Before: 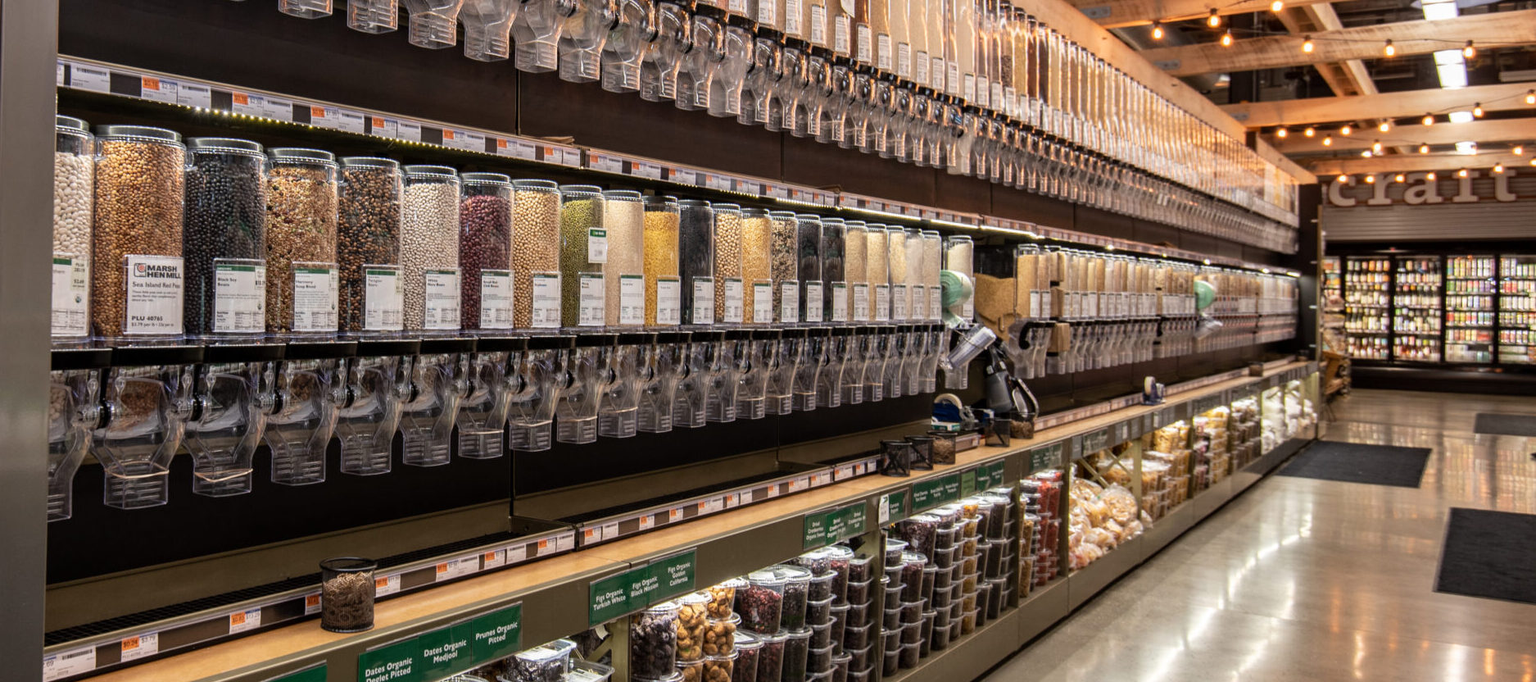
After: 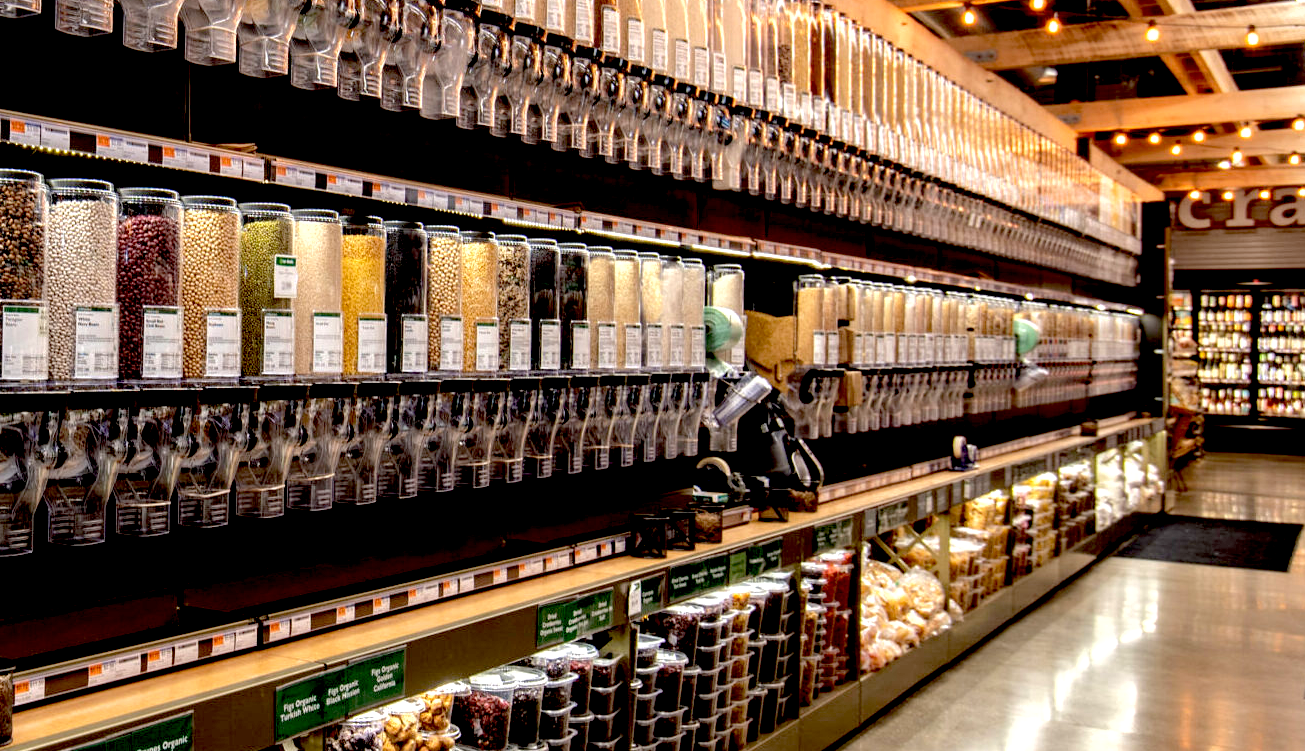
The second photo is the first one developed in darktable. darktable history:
shadows and highlights: shadows 10.53, white point adjustment 0.904, highlights -38.15
crop and rotate: left 23.707%, top 2.867%, right 6.682%, bottom 6.757%
exposure: black level correction 0.039, exposure 0.499 EV, compensate highlight preservation false
